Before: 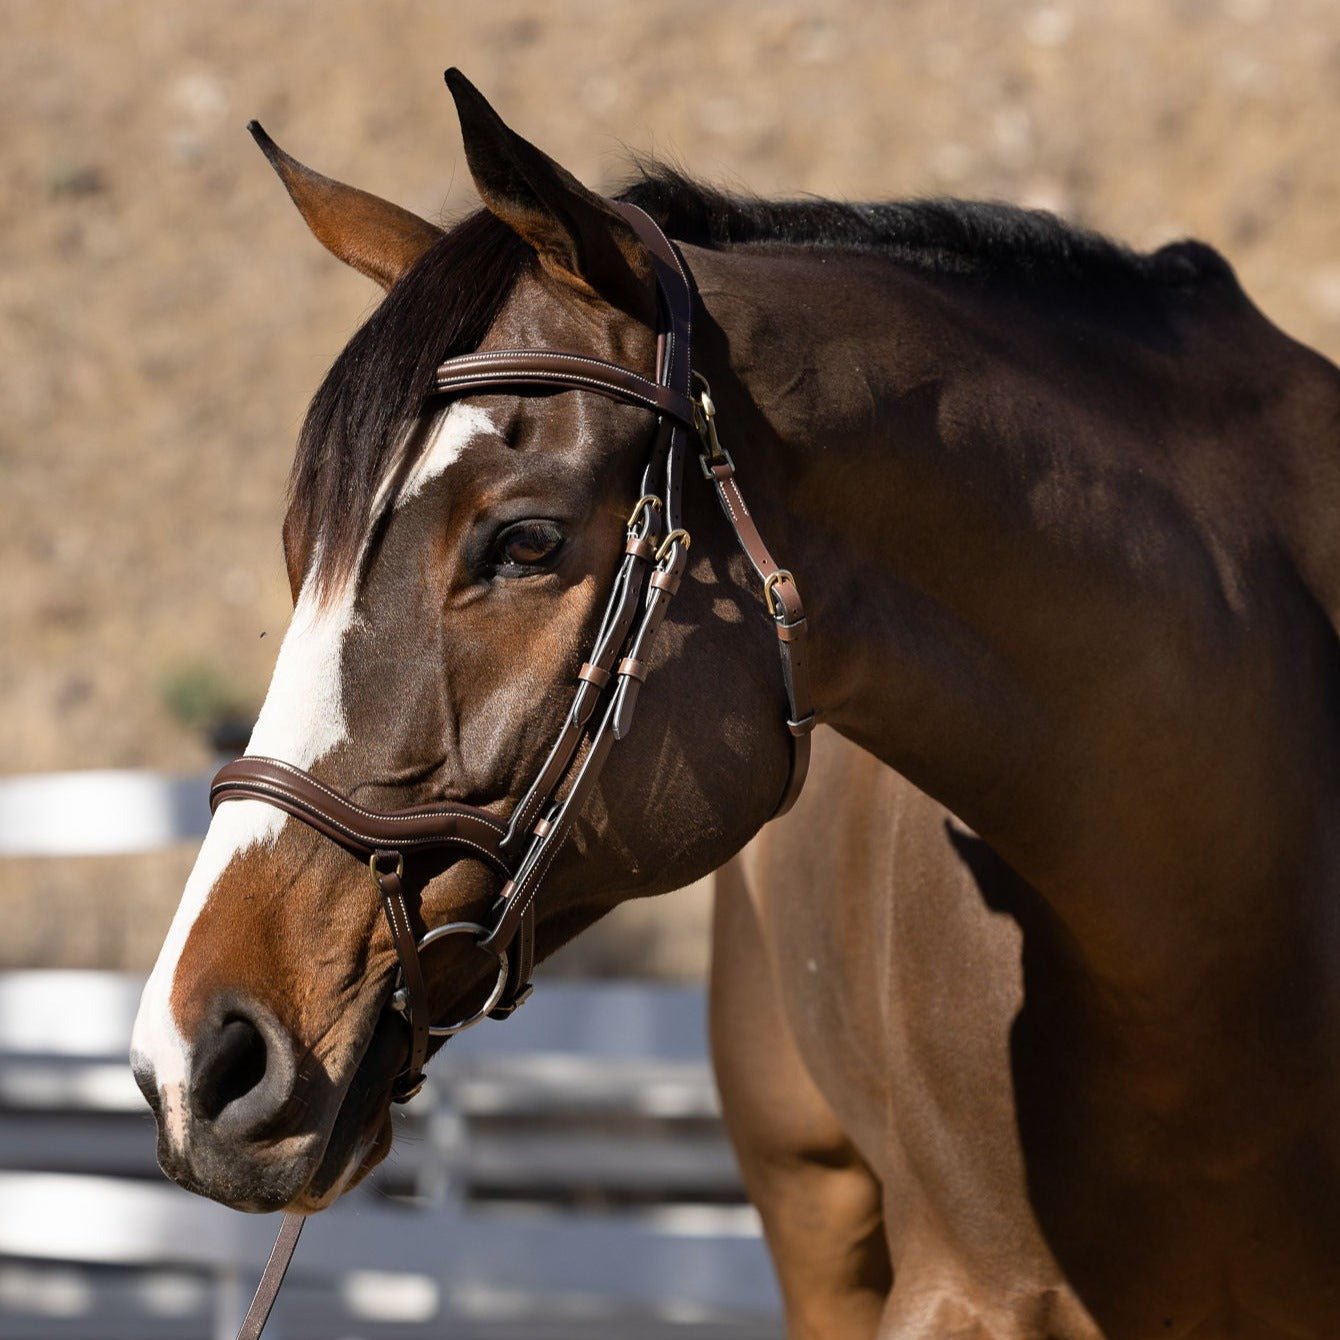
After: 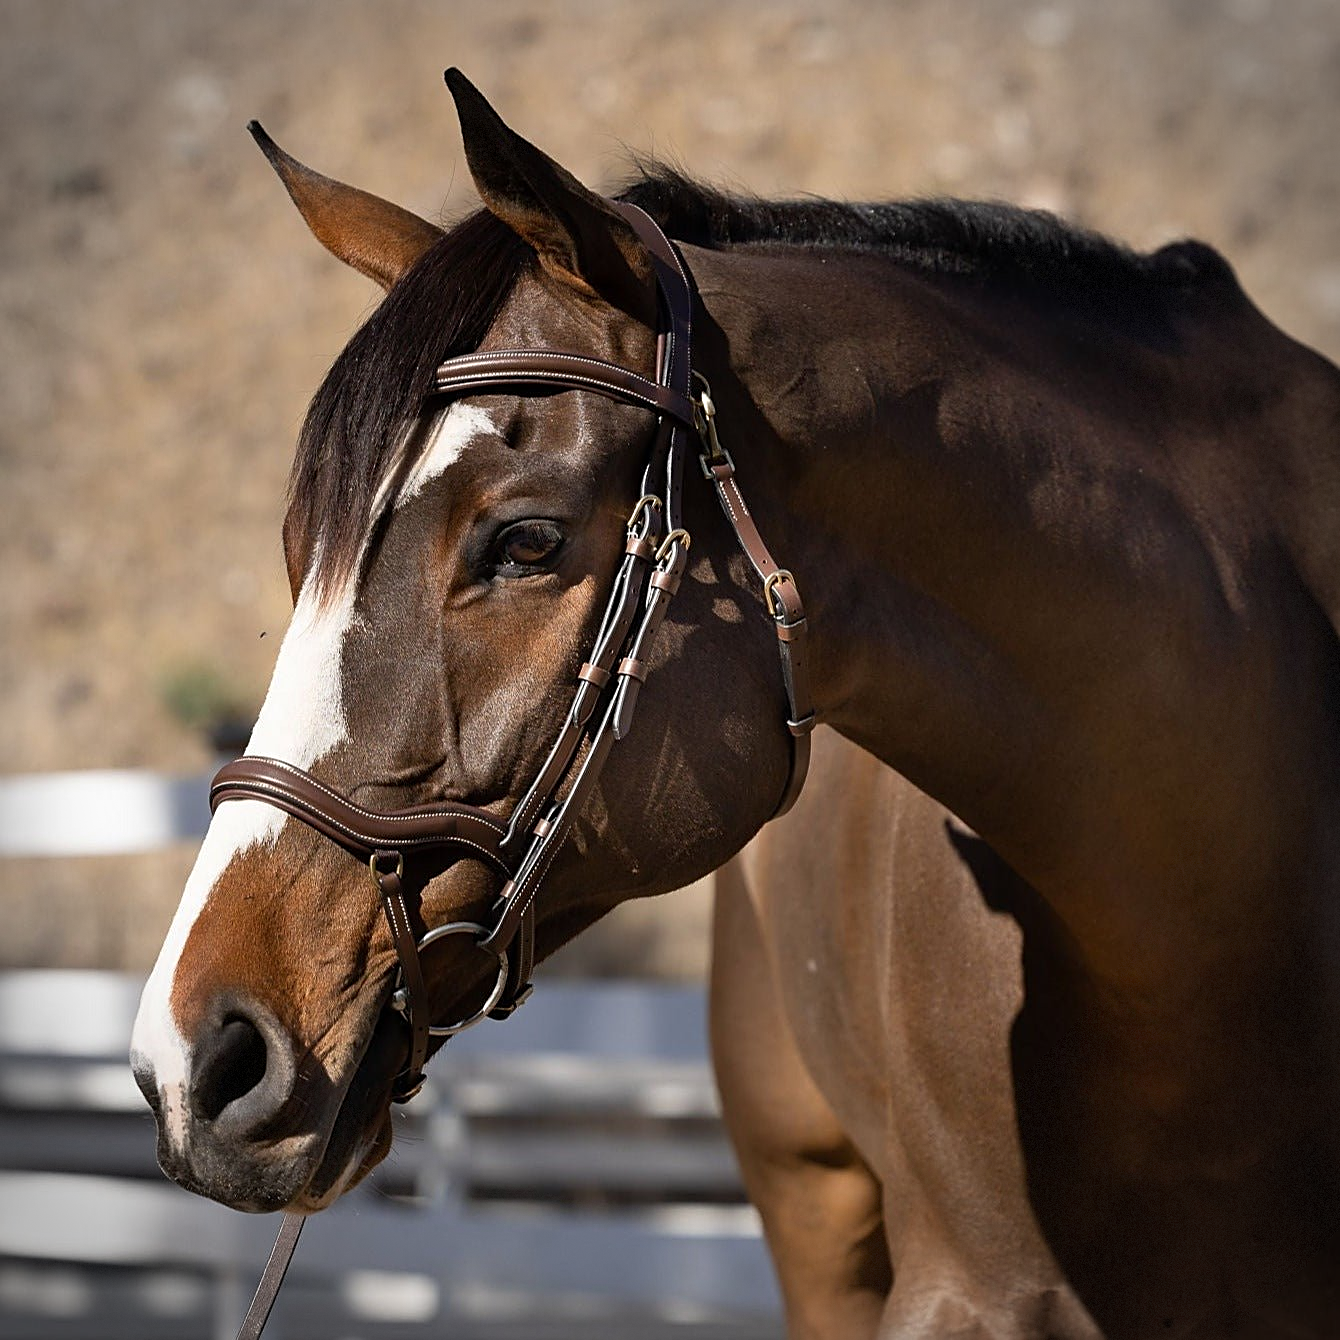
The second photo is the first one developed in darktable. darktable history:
exposure: compensate highlight preservation false
vignetting: dithering 8-bit output, unbound false
sharpen: on, module defaults
